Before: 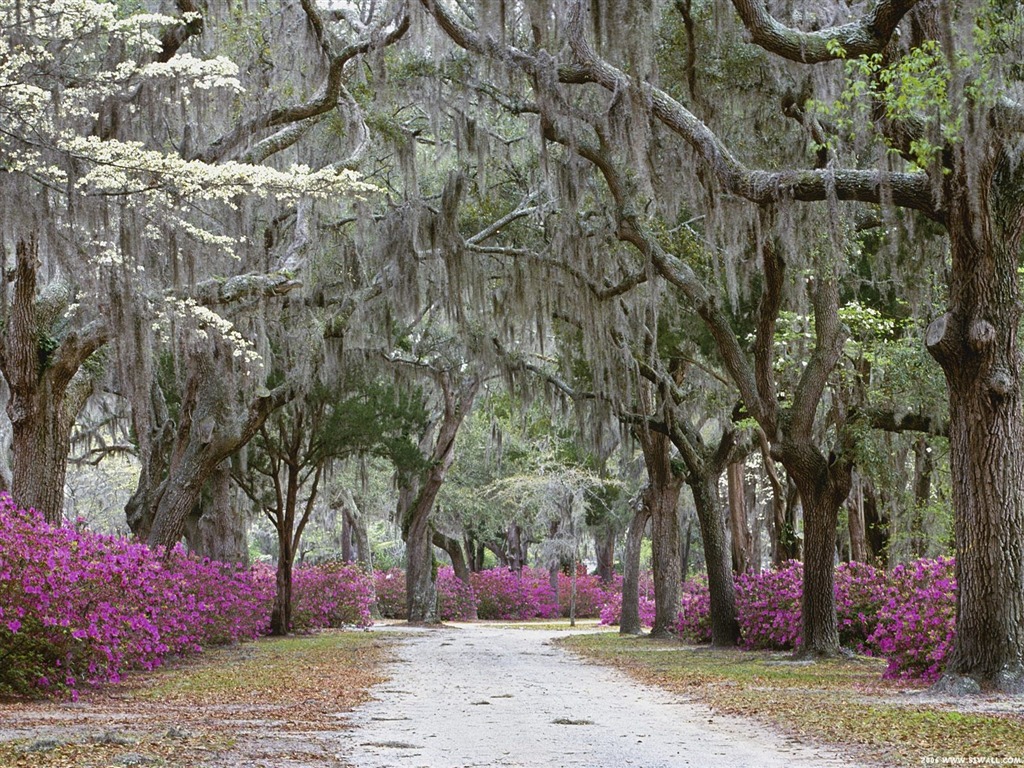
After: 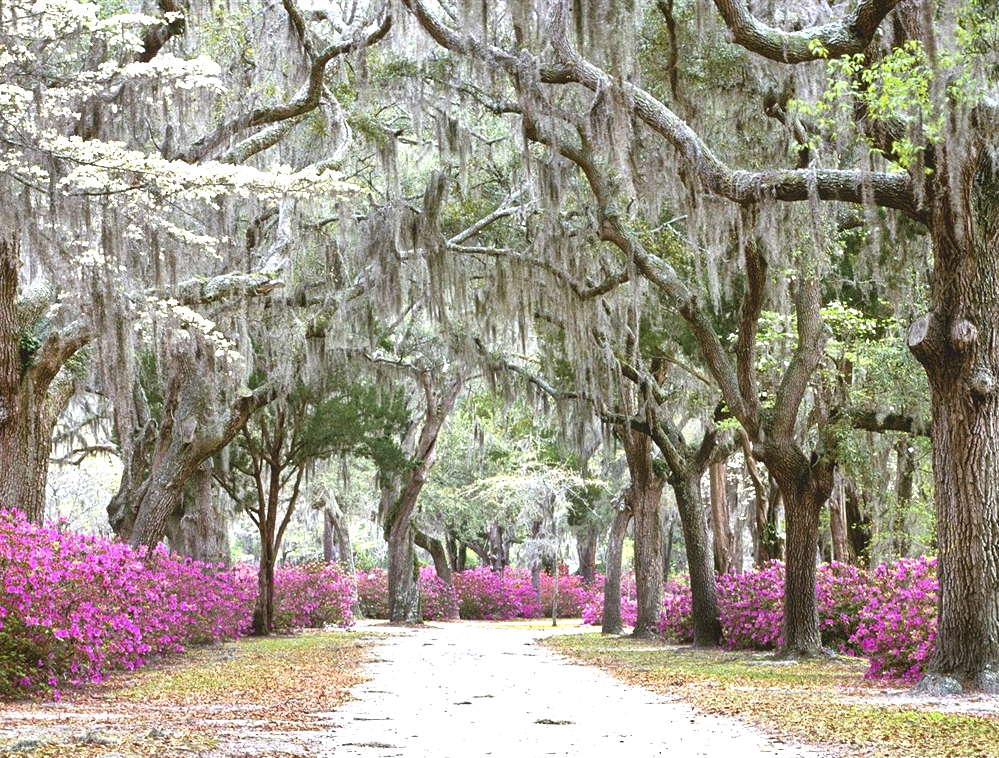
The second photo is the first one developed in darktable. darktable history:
crop and rotate: left 1.774%, right 0.633%, bottom 1.28%
shadows and highlights: shadows 32, highlights -32, soften with gaussian
exposure: black level correction 0, exposure 1.1 EV, compensate exposure bias true, compensate highlight preservation false
